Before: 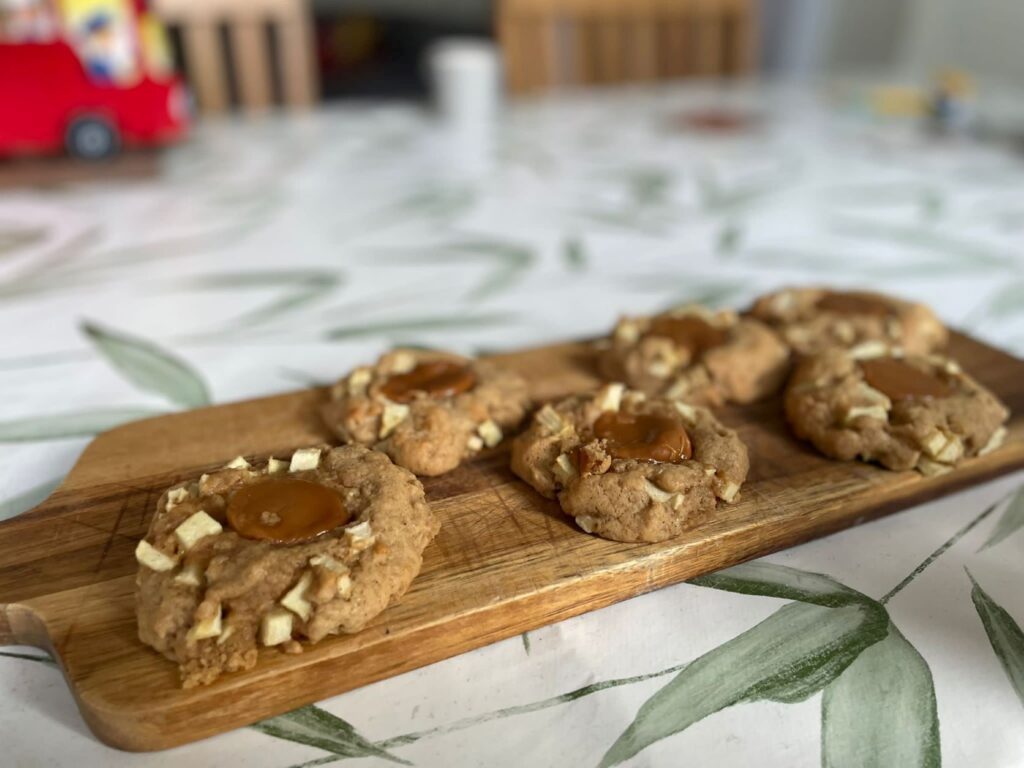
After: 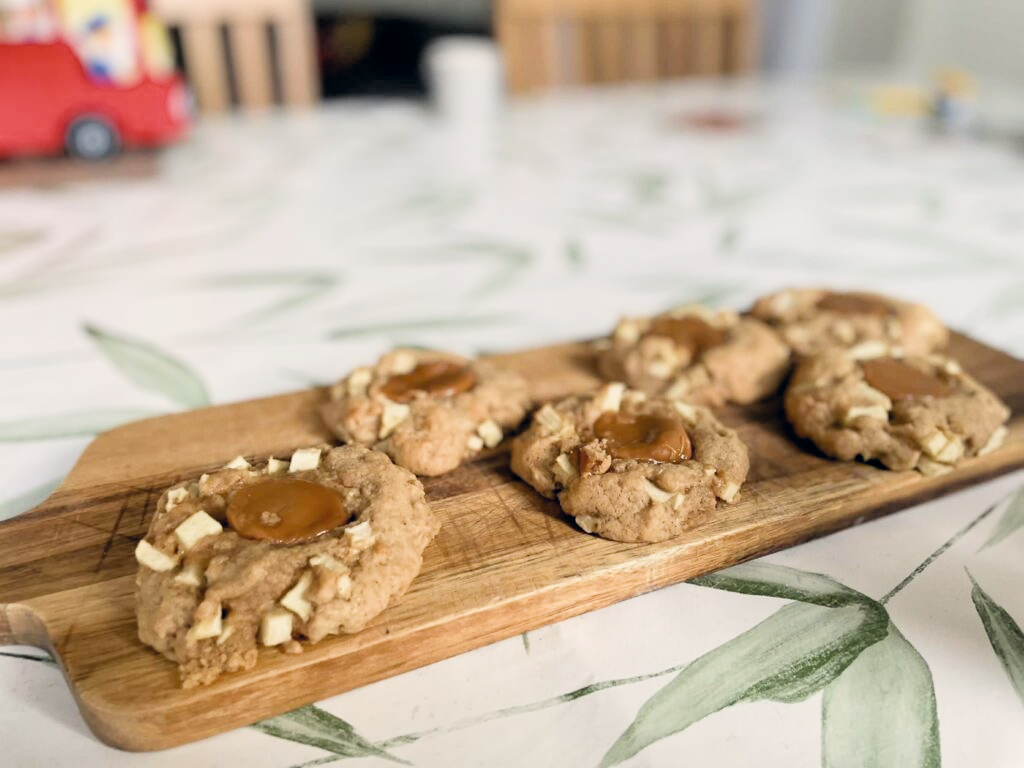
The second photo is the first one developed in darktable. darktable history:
filmic rgb: black relative exposure -4.58 EV, white relative exposure 4.8 EV, threshold 3 EV, hardness 2.36, latitude 36.07%, contrast 1.048, highlights saturation mix 1.32%, shadows ↔ highlights balance 1.25%, color science v4 (2020), enable highlight reconstruction true
exposure: black level correction 0.001, exposure 1.116 EV, compensate highlight preservation false
color correction: highlights a* 2.75, highlights b* 5, shadows a* -2.04, shadows b* -4.84, saturation 0.8
